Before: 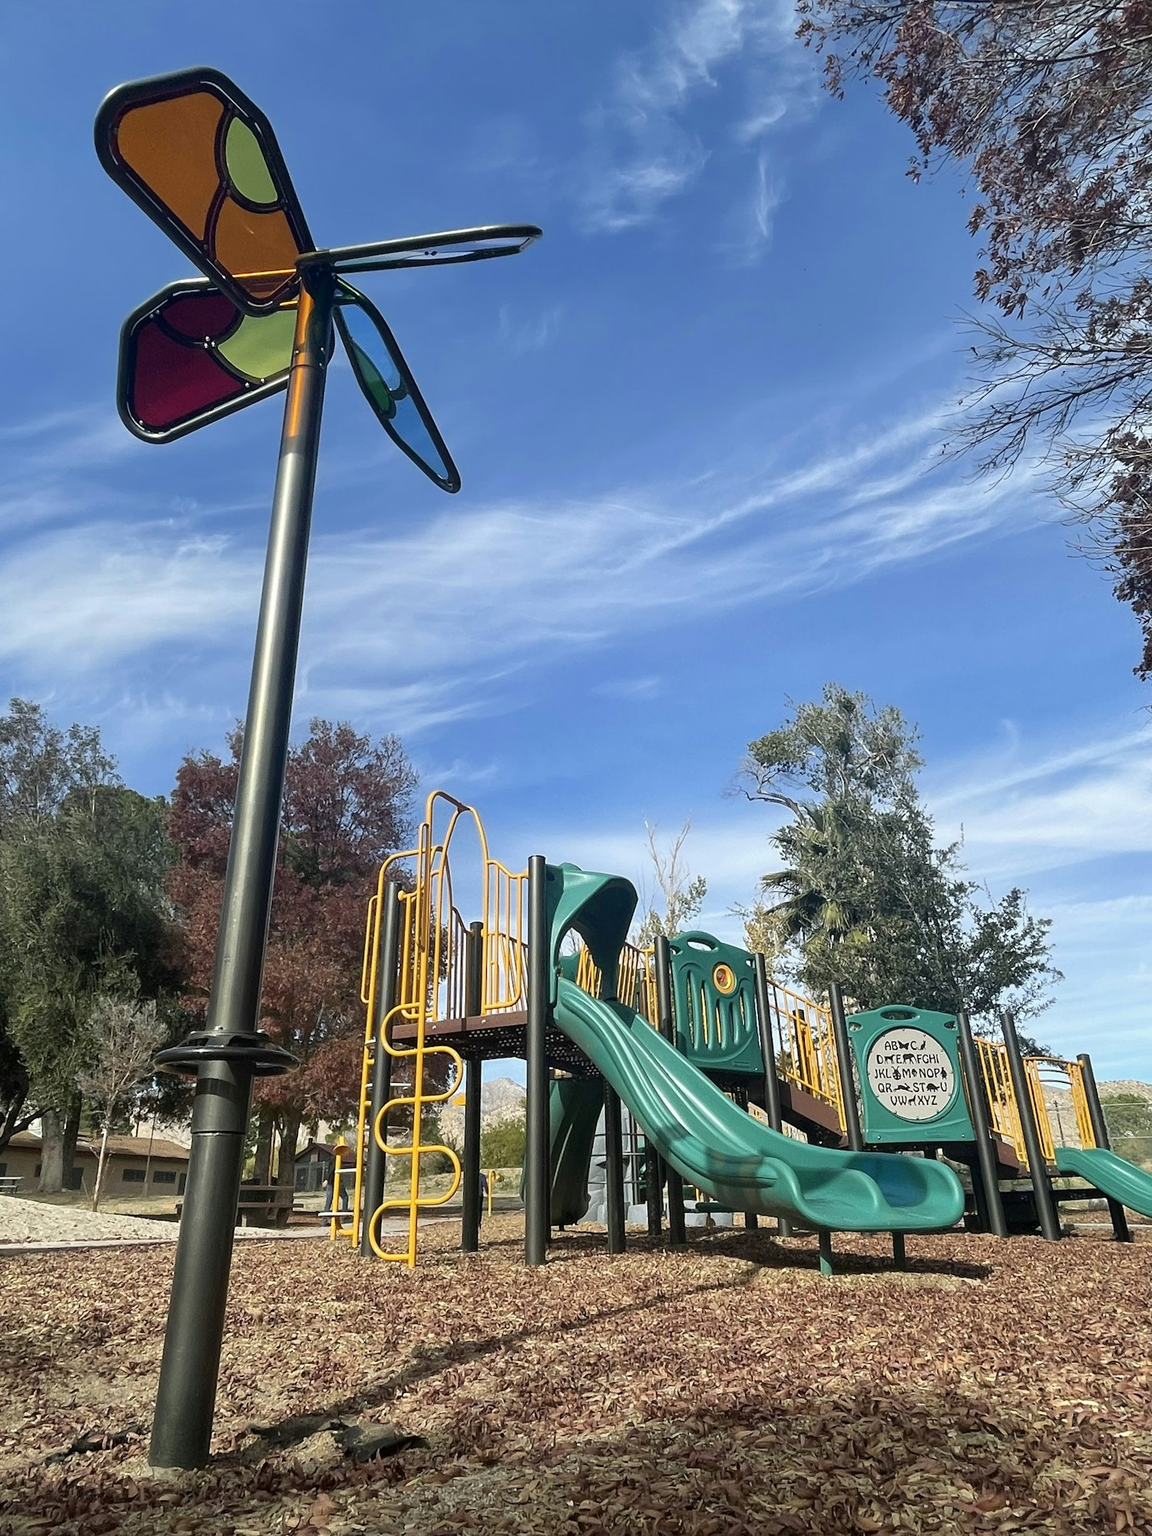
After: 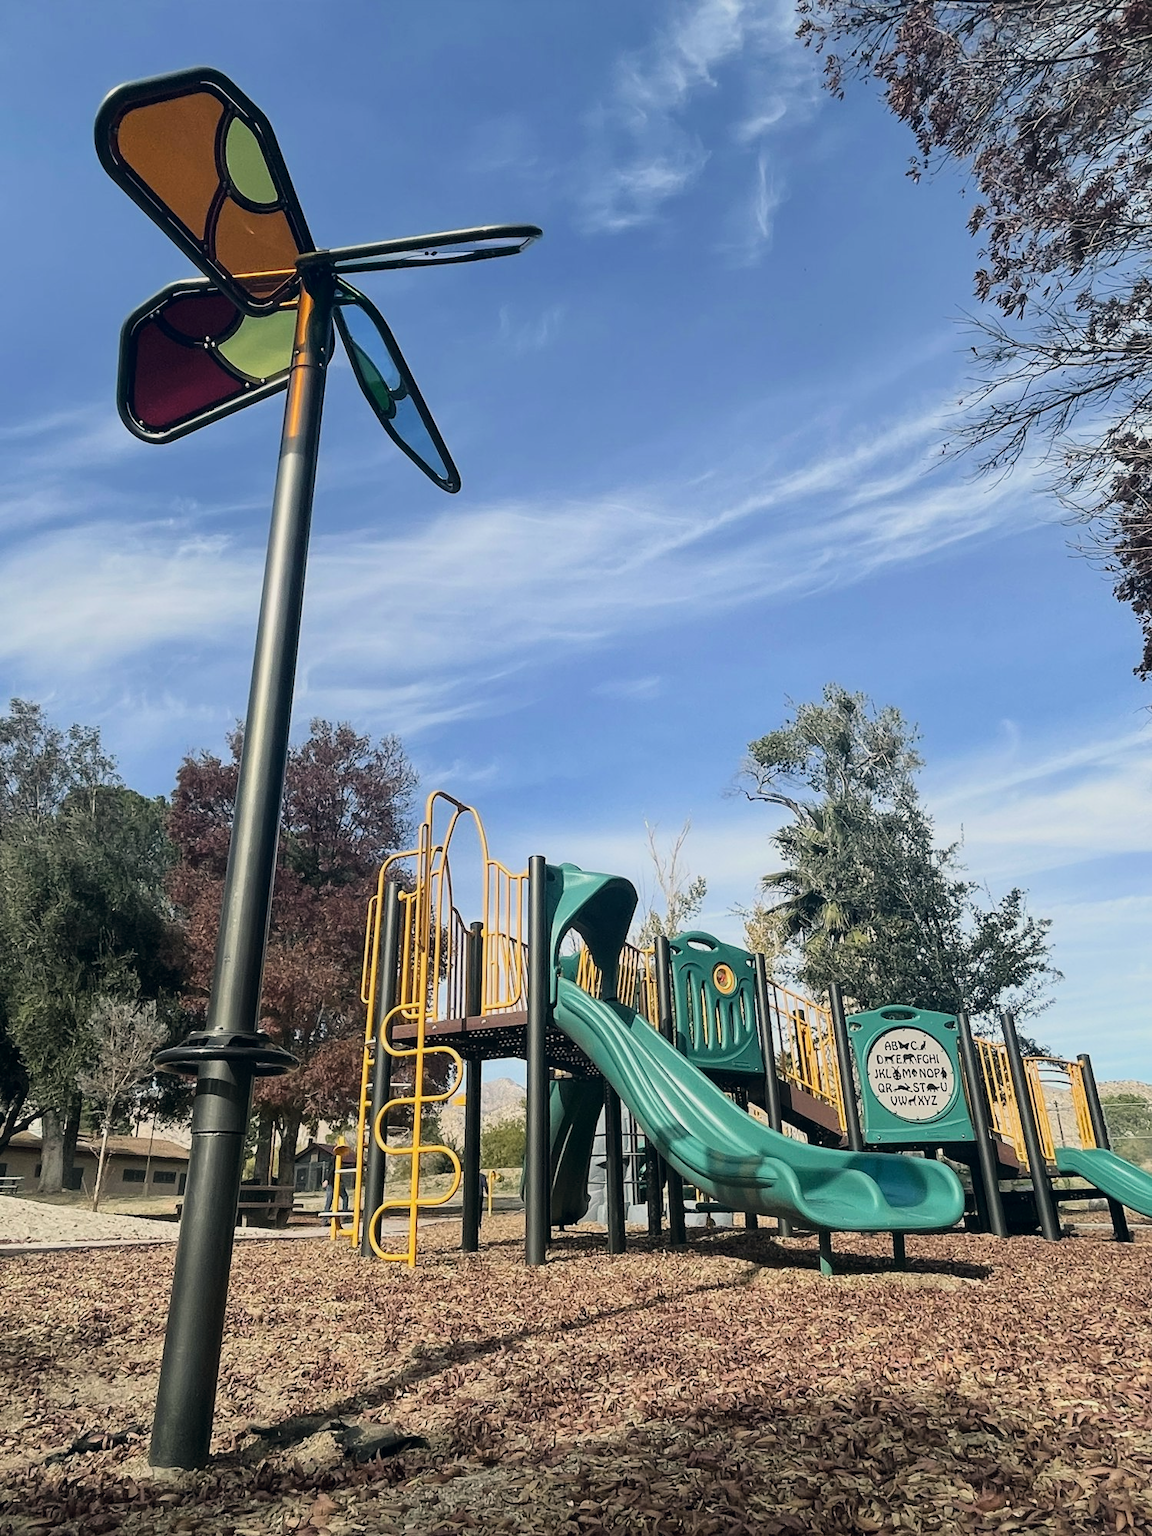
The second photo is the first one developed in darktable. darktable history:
tone curve: curves: ch0 [(0, 0) (0.091, 0.066) (0.184, 0.16) (0.491, 0.519) (0.748, 0.765) (1, 0.919)]; ch1 [(0, 0) (0.179, 0.173) (0.322, 0.32) (0.424, 0.424) (0.502, 0.504) (0.56, 0.575) (0.631, 0.675) (0.777, 0.806) (1, 1)]; ch2 [(0, 0) (0.434, 0.447) (0.485, 0.495) (0.524, 0.563) (0.676, 0.691) (1, 1)], color space Lab, linked channels, preserve colors none
color correction: highlights a* 2.91, highlights b* 5.03, shadows a* -2.77, shadows b* -4.93, saturation 0.778
